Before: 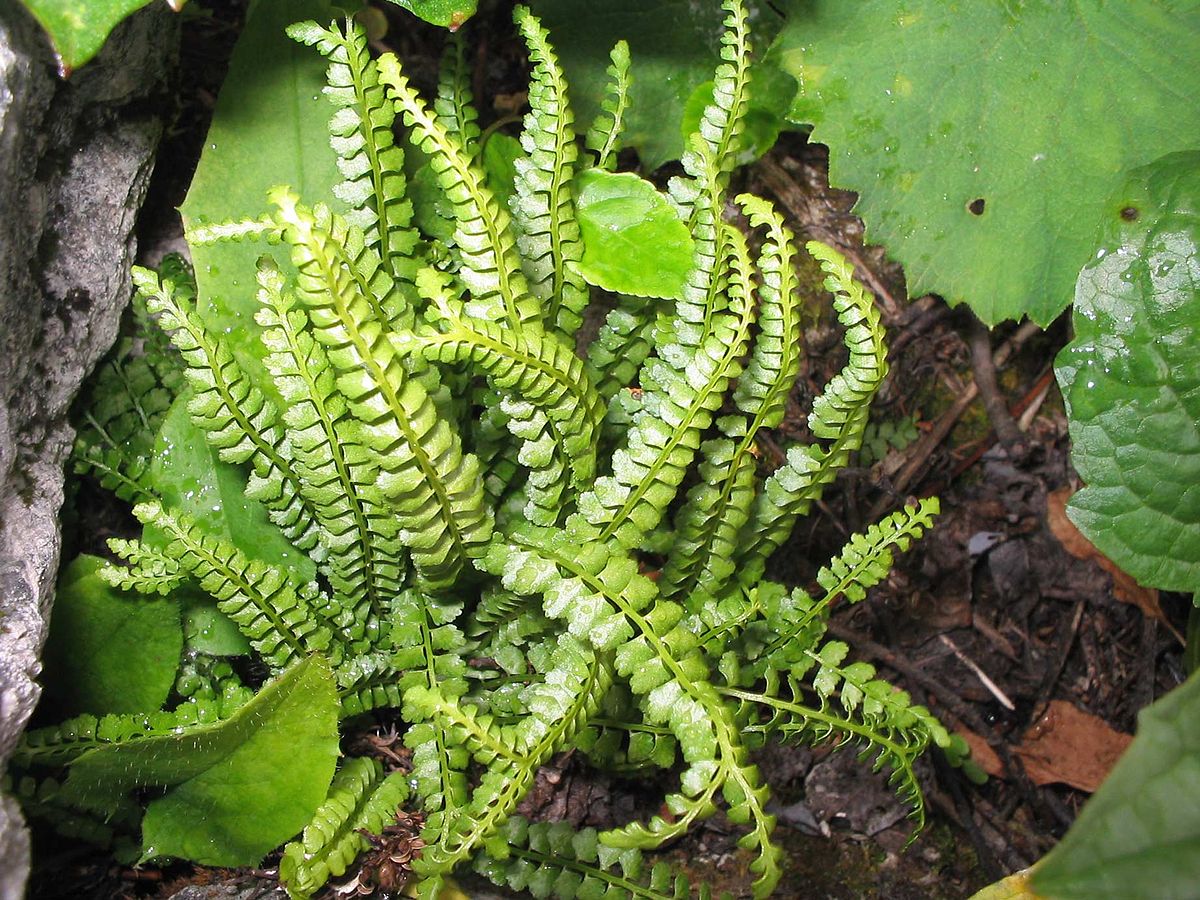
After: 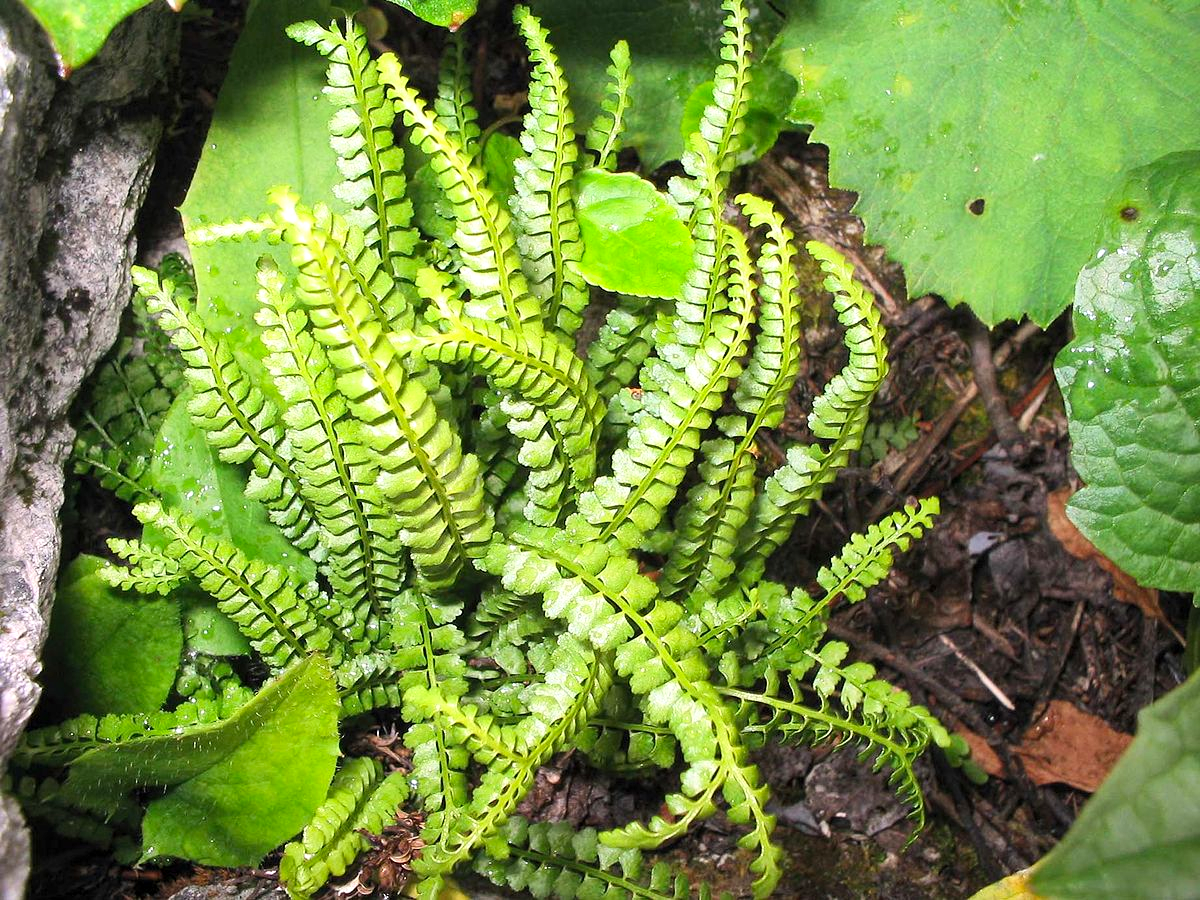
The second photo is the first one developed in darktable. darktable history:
contrast brightness saturation: contrast 0.195, brightness 0.167, saturation 0.226
local contrast: highlights 102%, shadows 103%, detail 120%, midtone range 0.2
